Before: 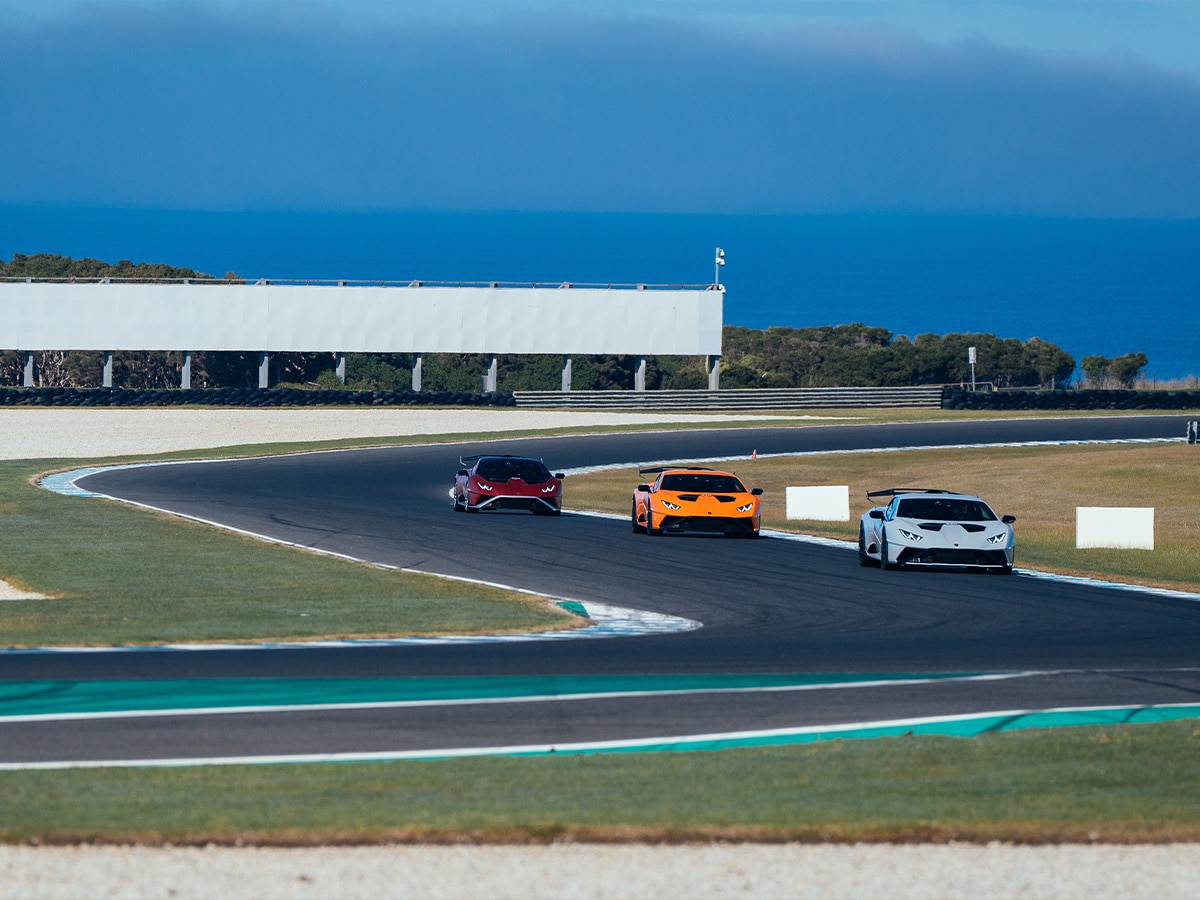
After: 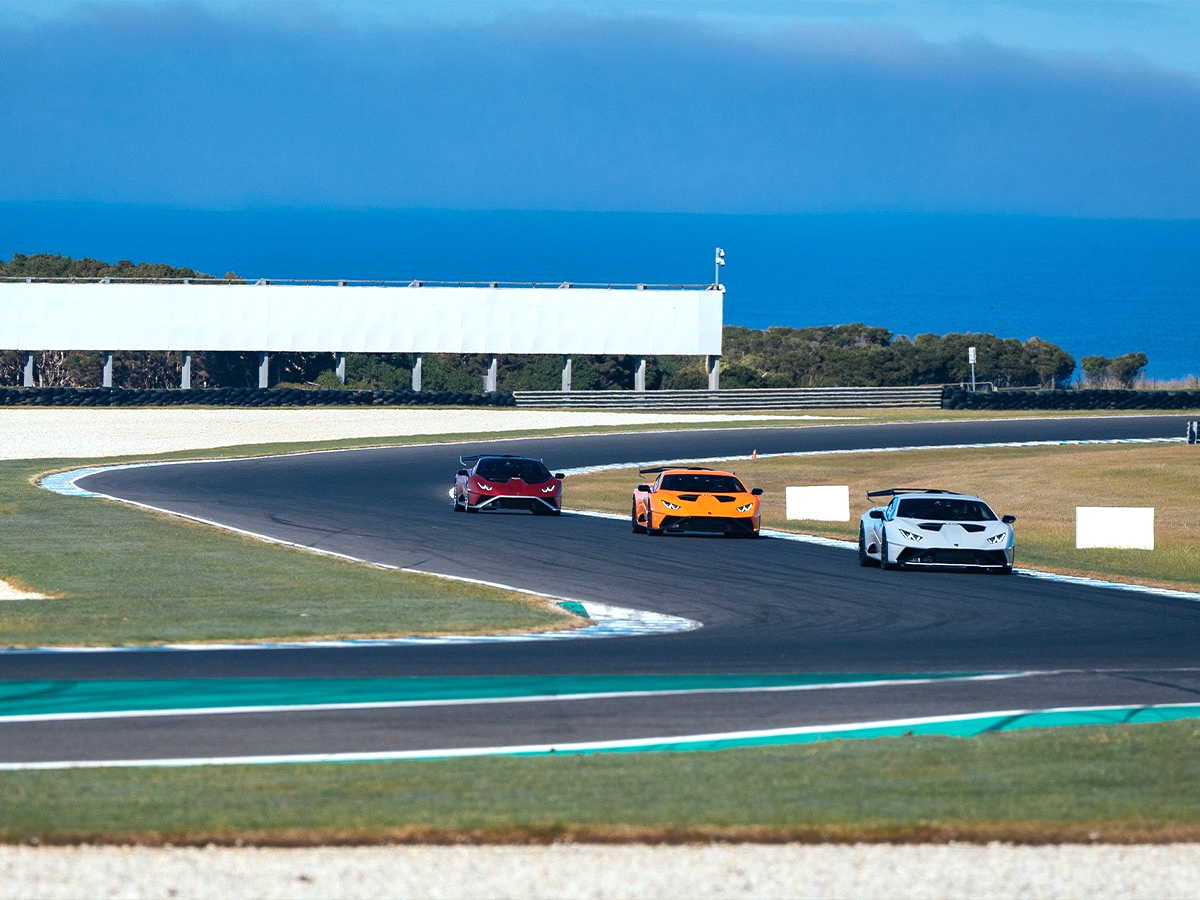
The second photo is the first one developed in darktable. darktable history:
exposure: exposure 0.522 EV, compensate highlight preservation false
shadows and highlights: shadows 25.62, highlights -48.26, soften with gaussian
